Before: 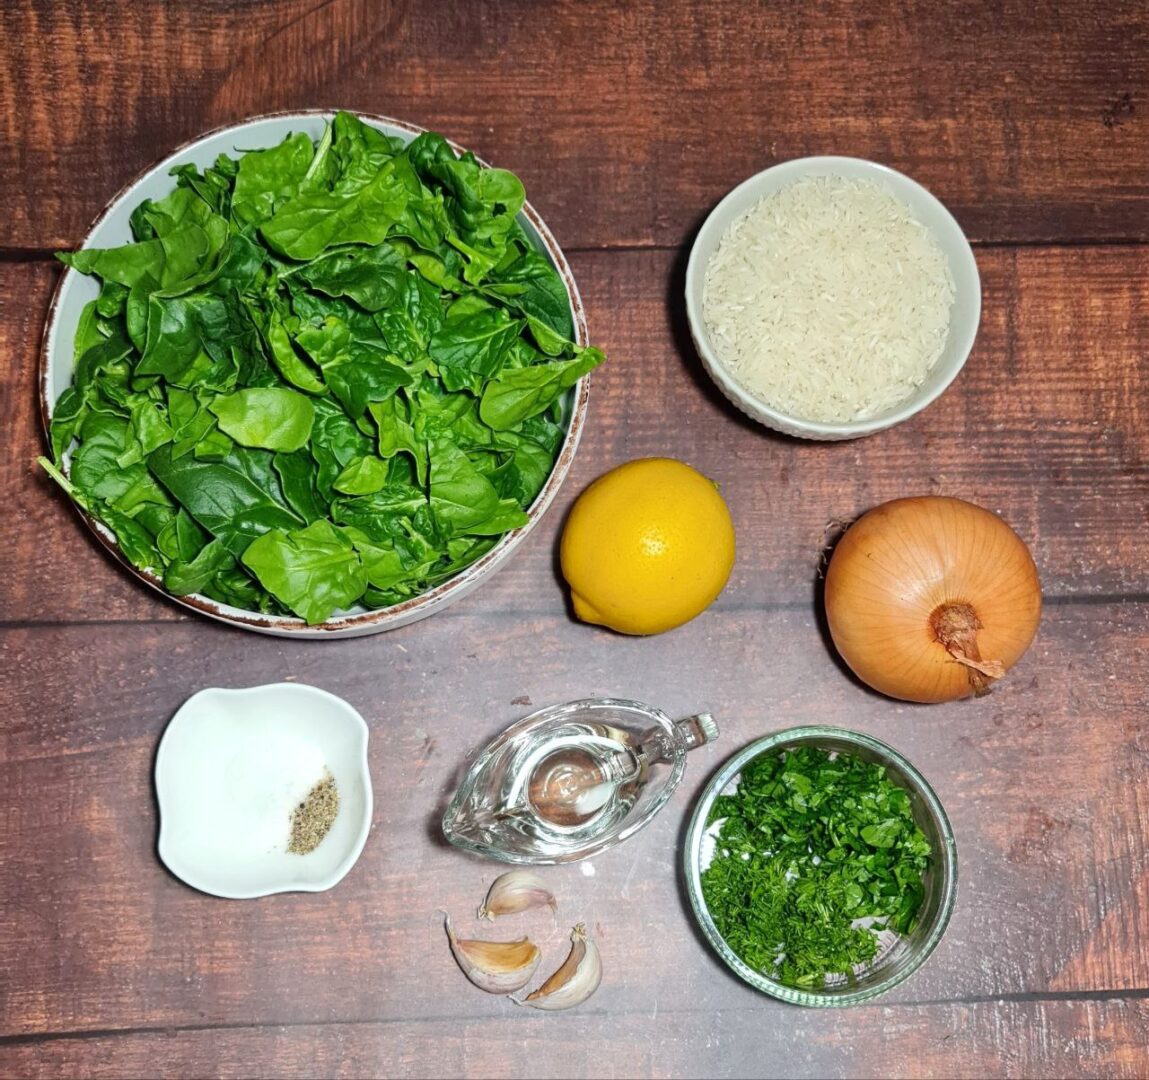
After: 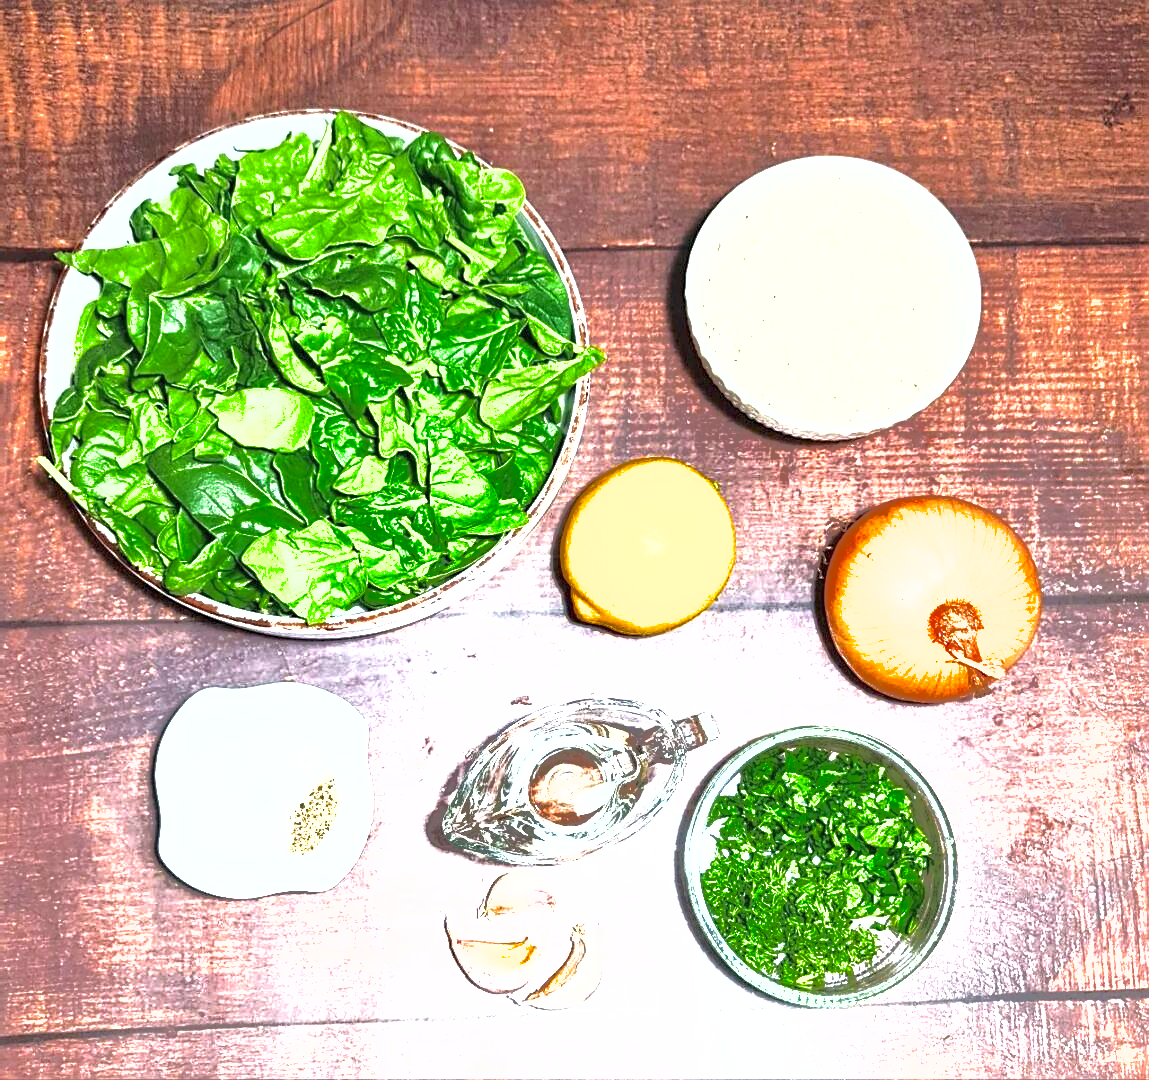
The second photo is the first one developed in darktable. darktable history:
exposure: black level correction 0, exposure 1.741 EV, compensate exposure bias true, compensate highlight preservation false
white balance: red 1.004, blue 1.024
shadows and highlights: shadows 40, highlights -60
sharpen: on, module defaults
